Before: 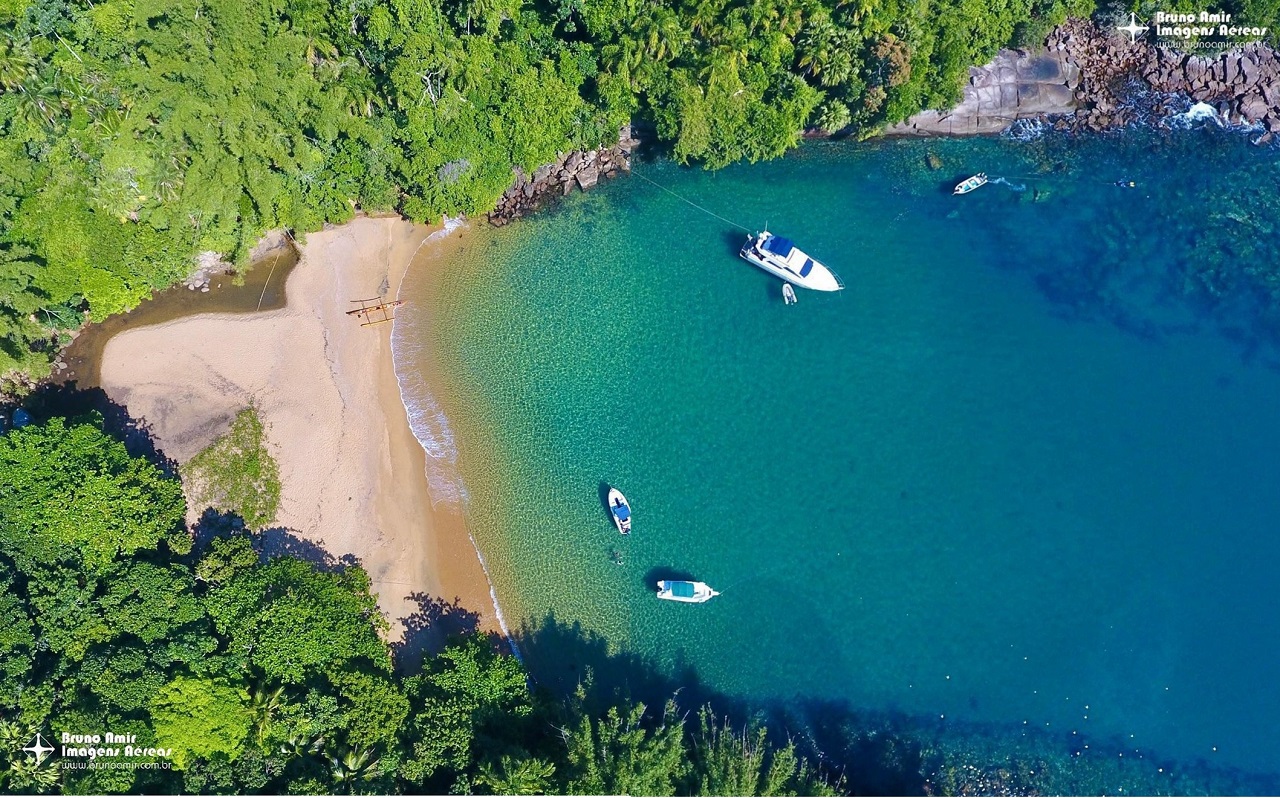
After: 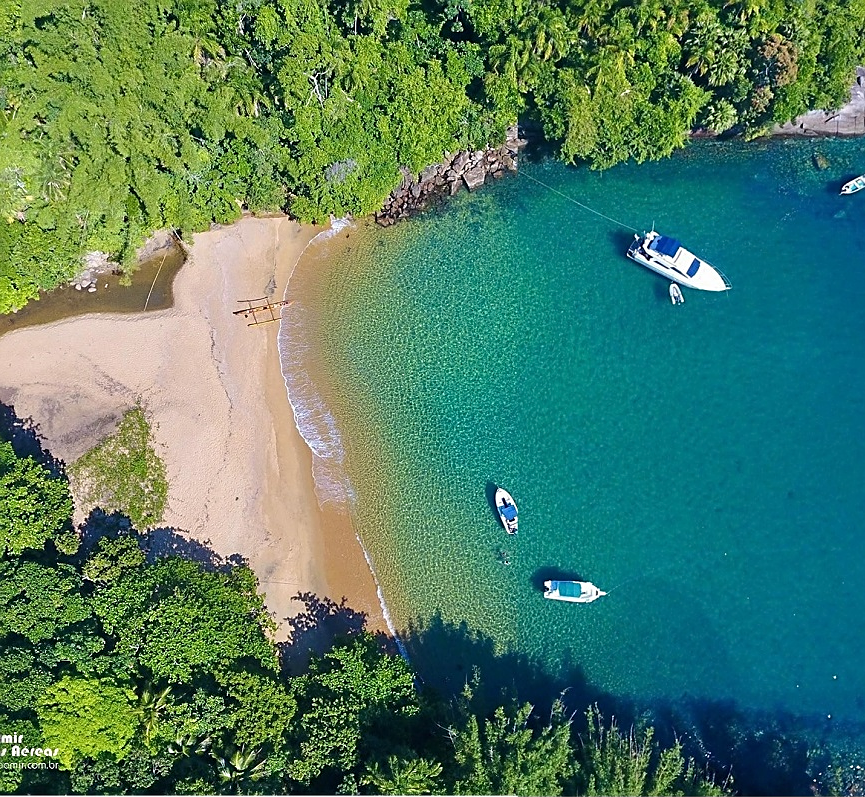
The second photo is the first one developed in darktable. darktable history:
sharpen: on, module defaults
crop and rotate: left 8.865%, right 23.531%
